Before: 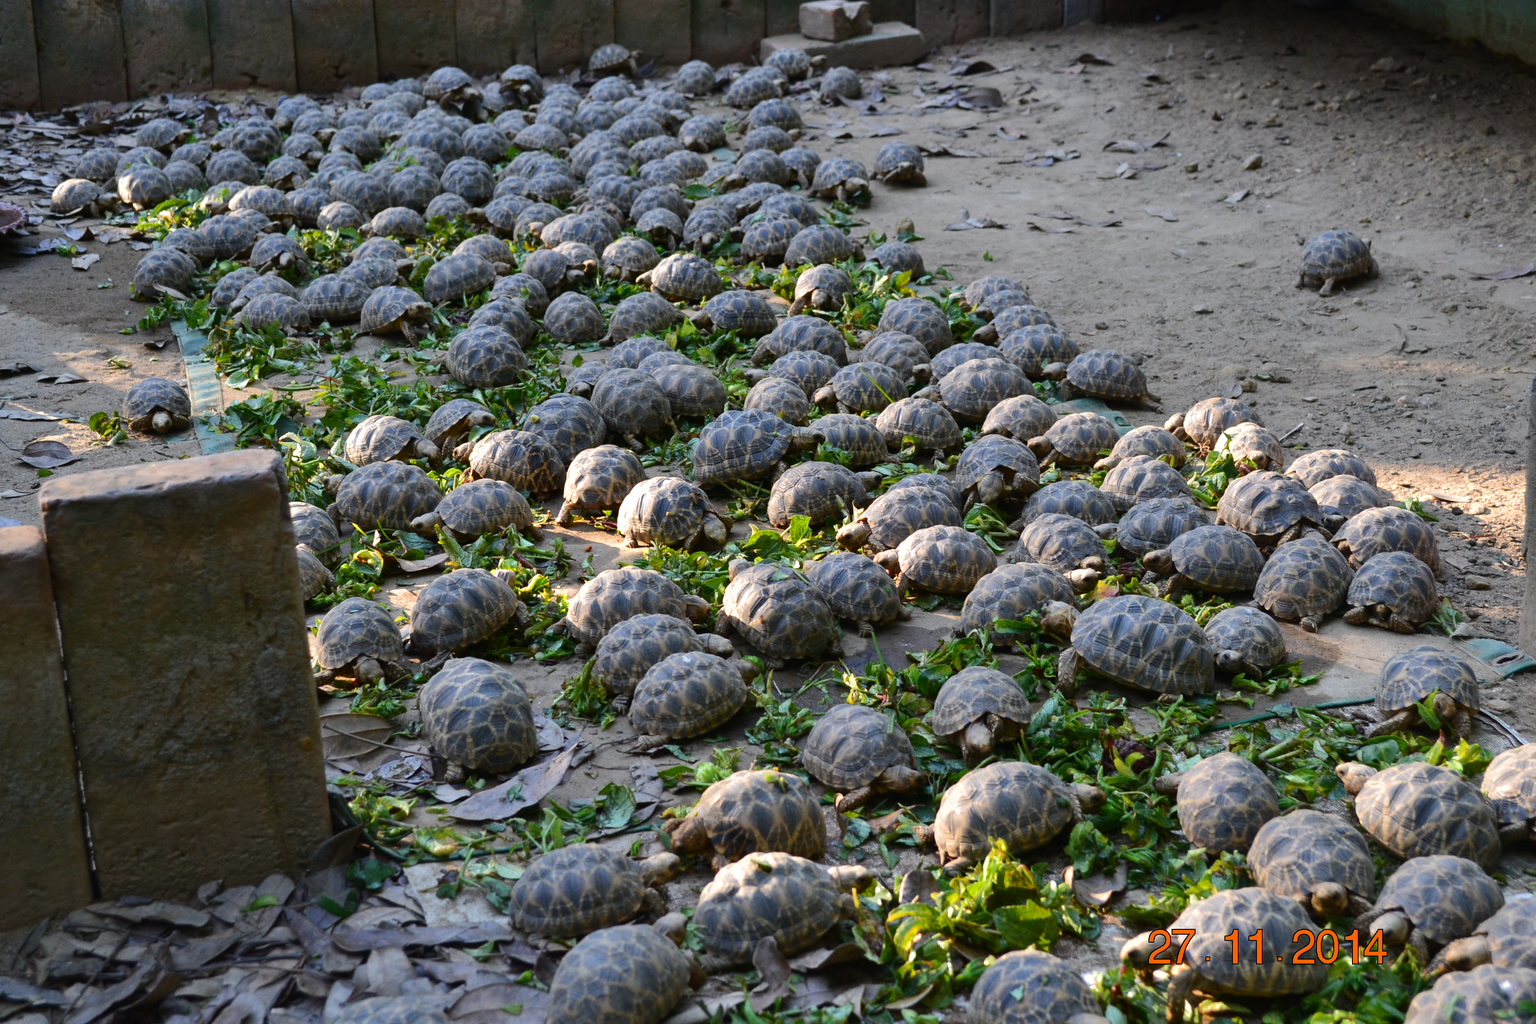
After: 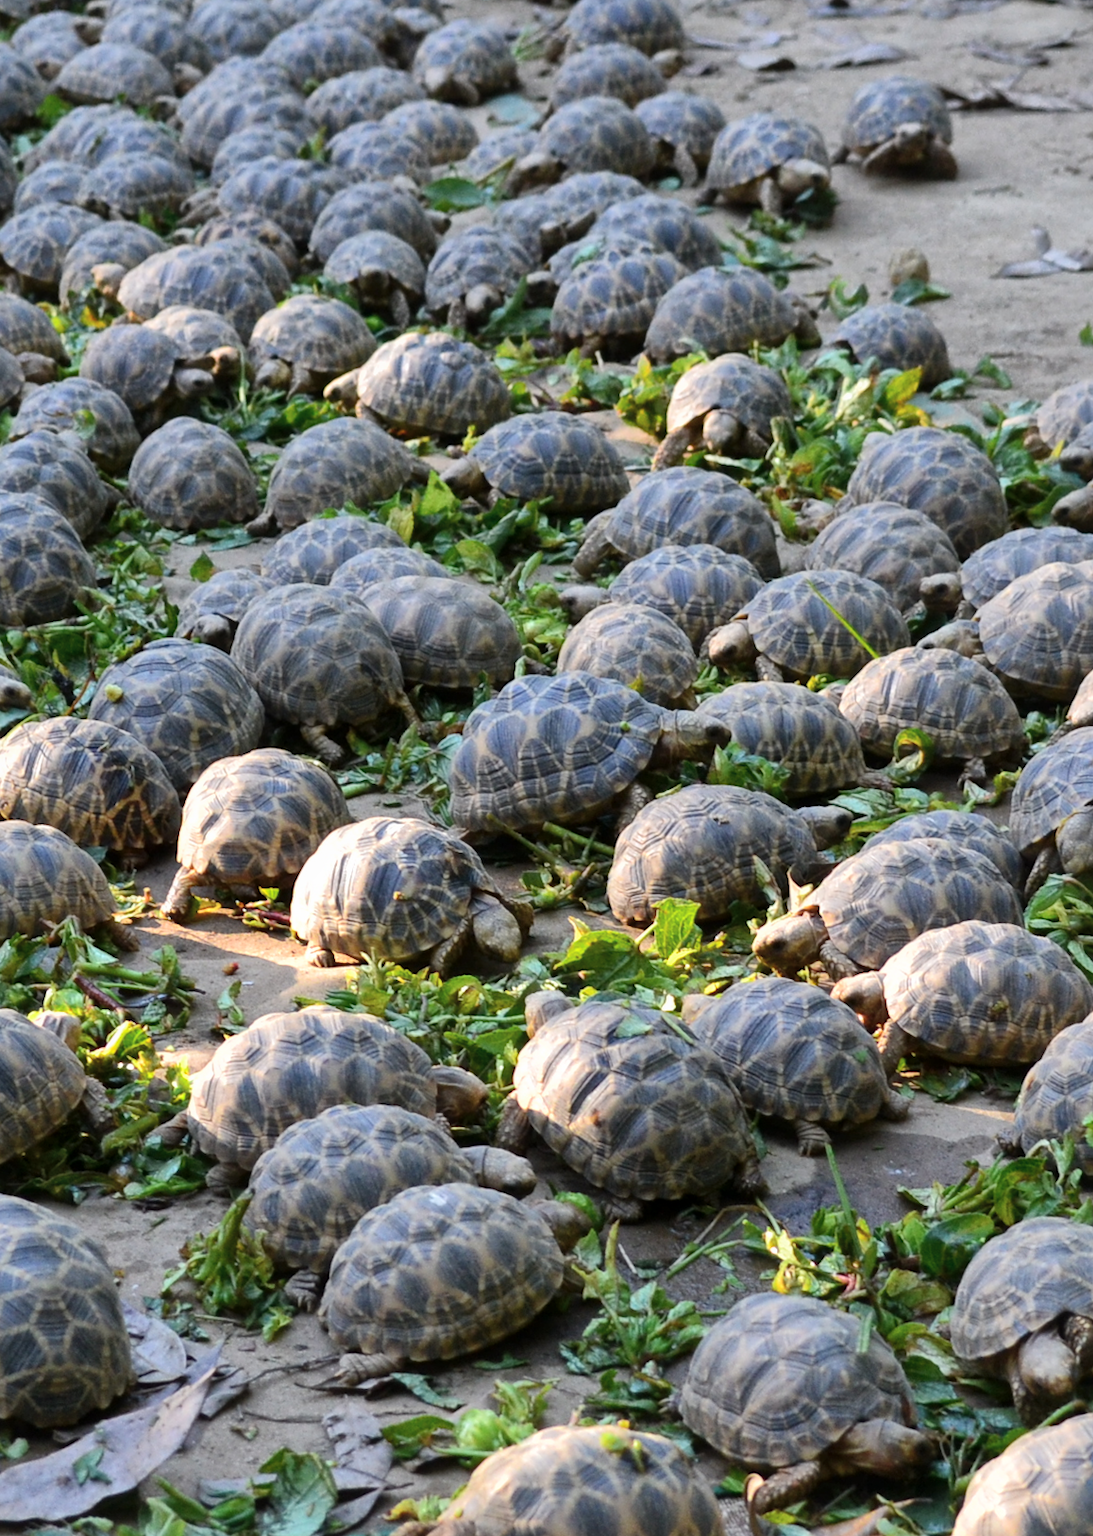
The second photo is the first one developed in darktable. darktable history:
rotate and perspective: rotation 0.074°, lens shift (vertical) 0.096, lens shift (horizontal) -0.041, crop left 0.043, crop right 0.952, crop top 0.024, crop bottom 0.979
crop and rotate: left 29.476%, top 10.214%, right 35.32%, bottom 17.333%
global tonemap: drago (1, 100), detail 1
white balance: emerald 1
